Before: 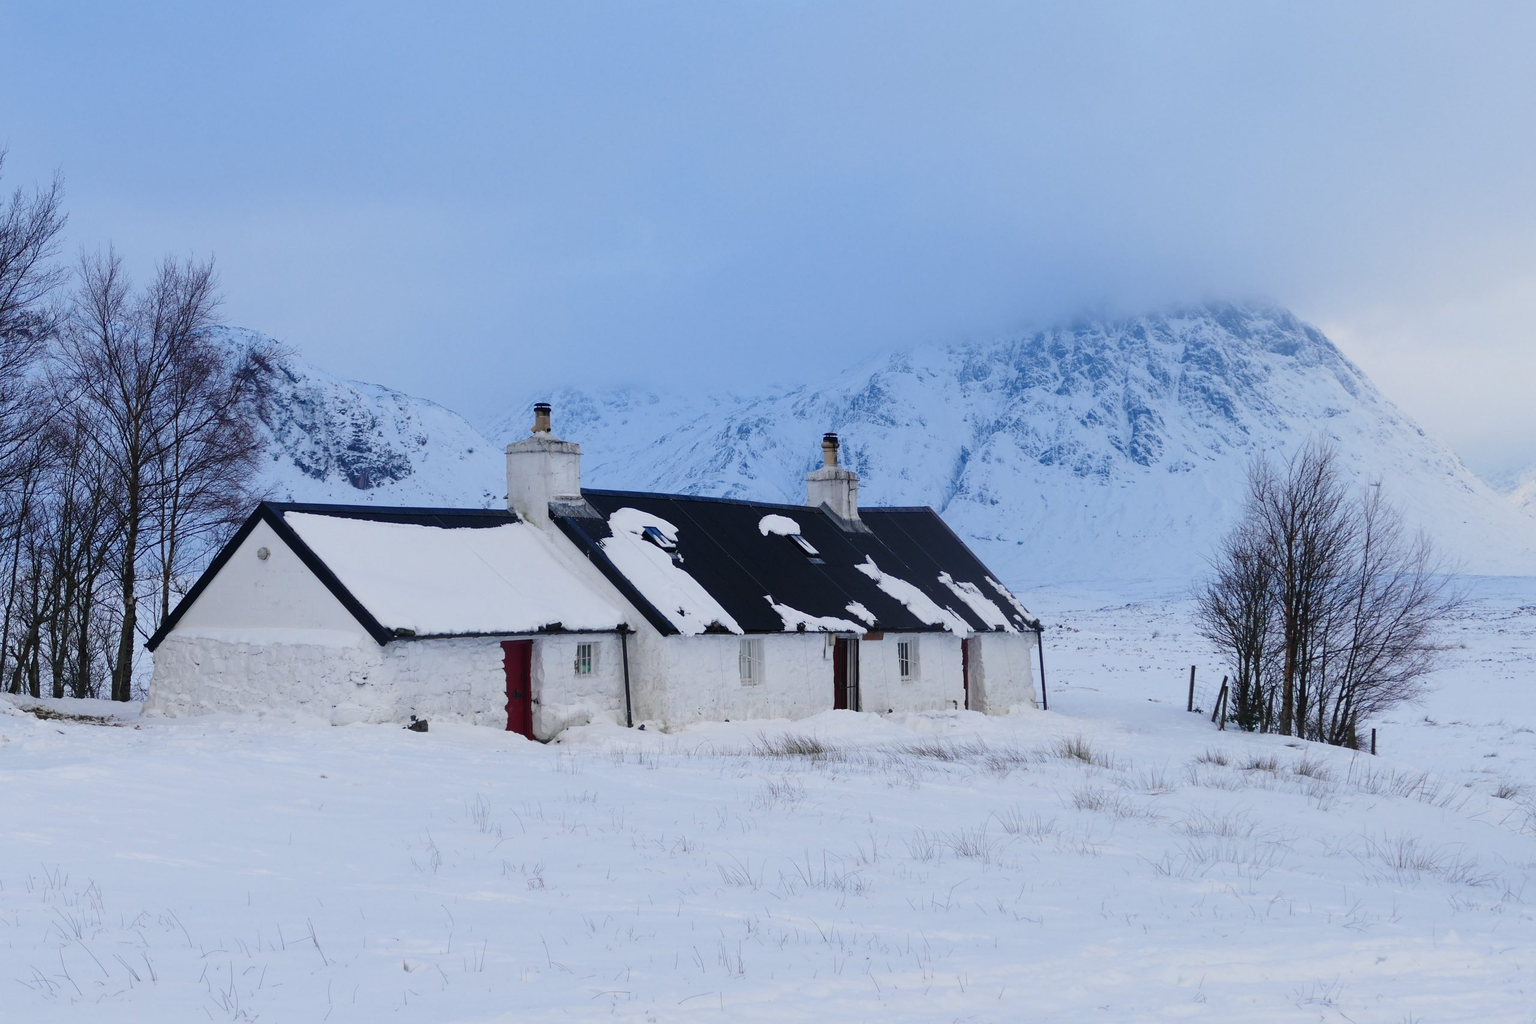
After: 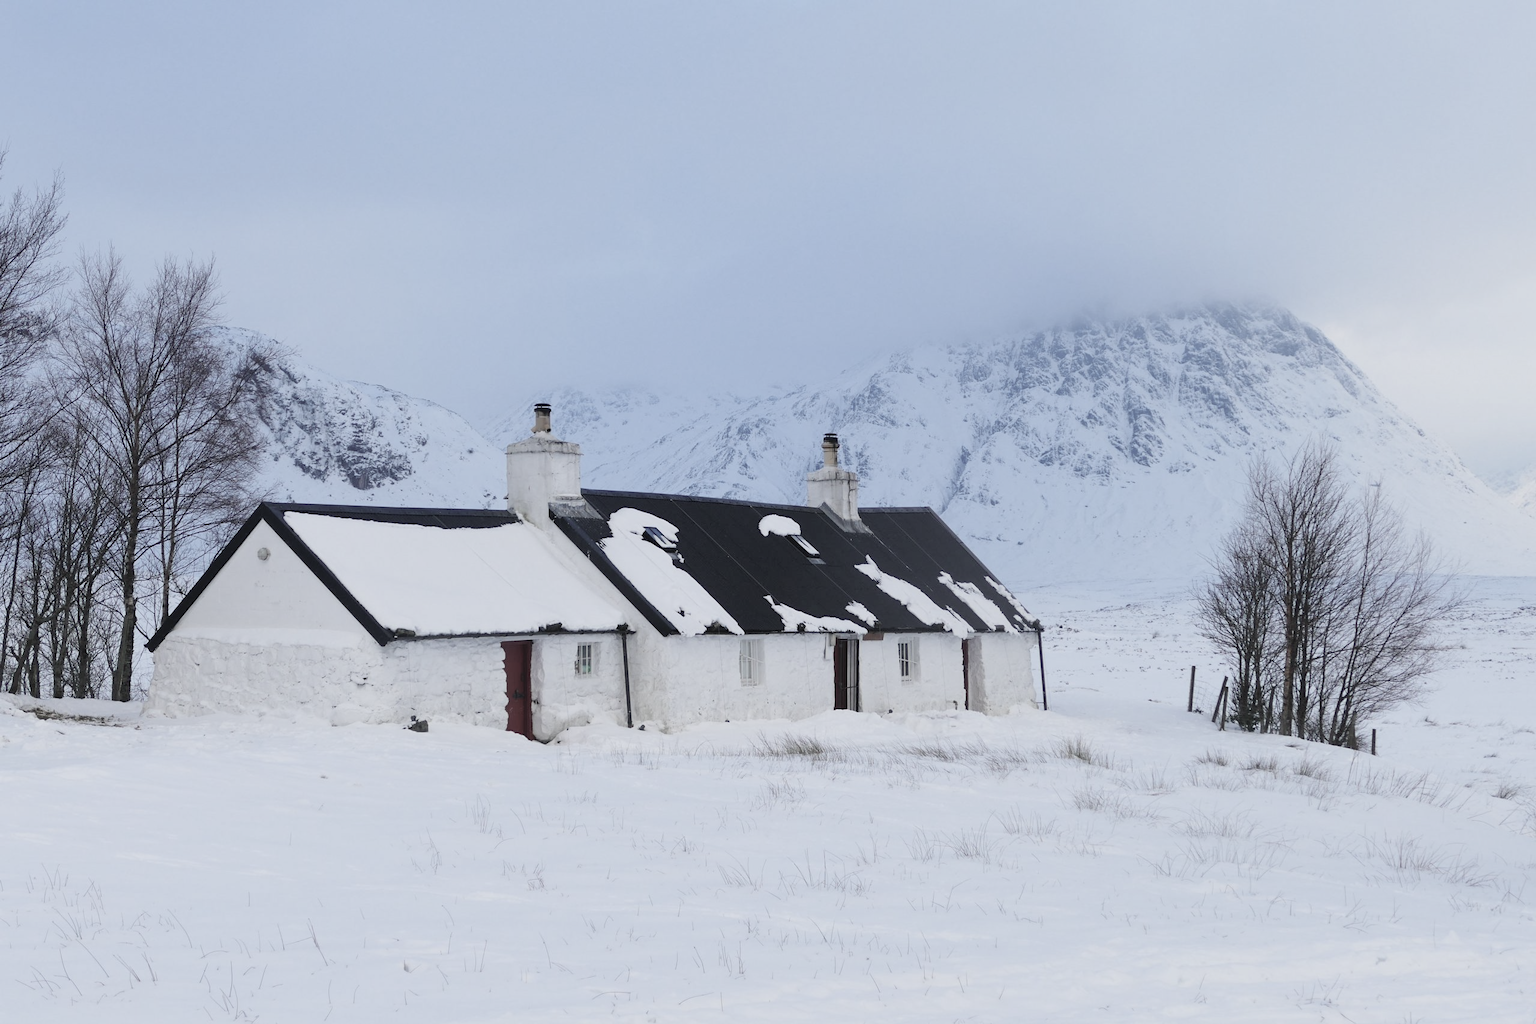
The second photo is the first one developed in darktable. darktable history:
contrast brightness saturation: brightness 0.181, saturation -0.494
